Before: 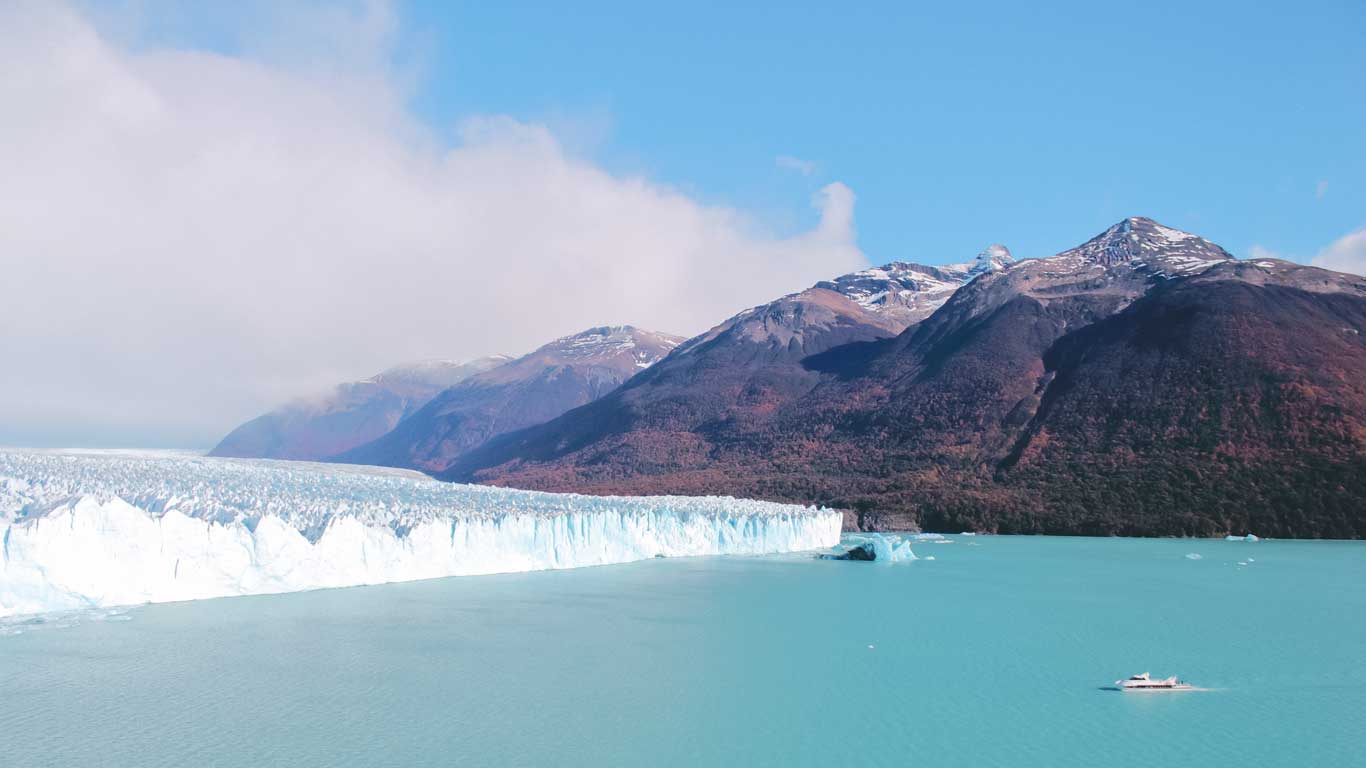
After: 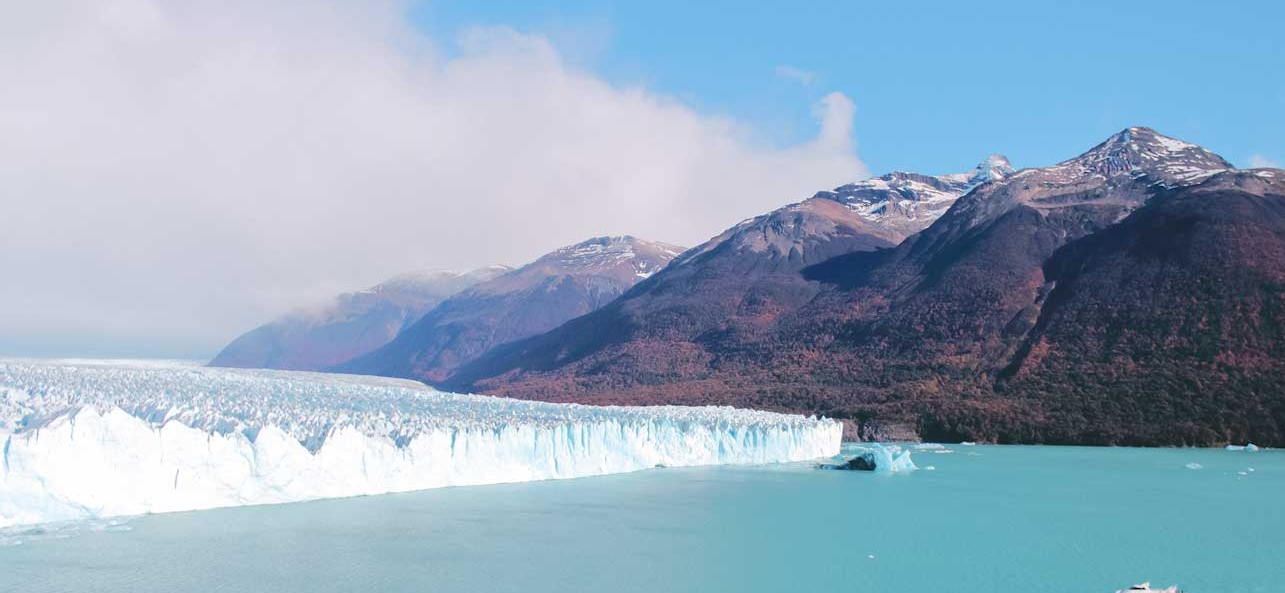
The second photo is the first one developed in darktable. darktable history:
crop and rotate: angle 0.038°, top 11.684%, right 5.782%, bottom 10.998%
